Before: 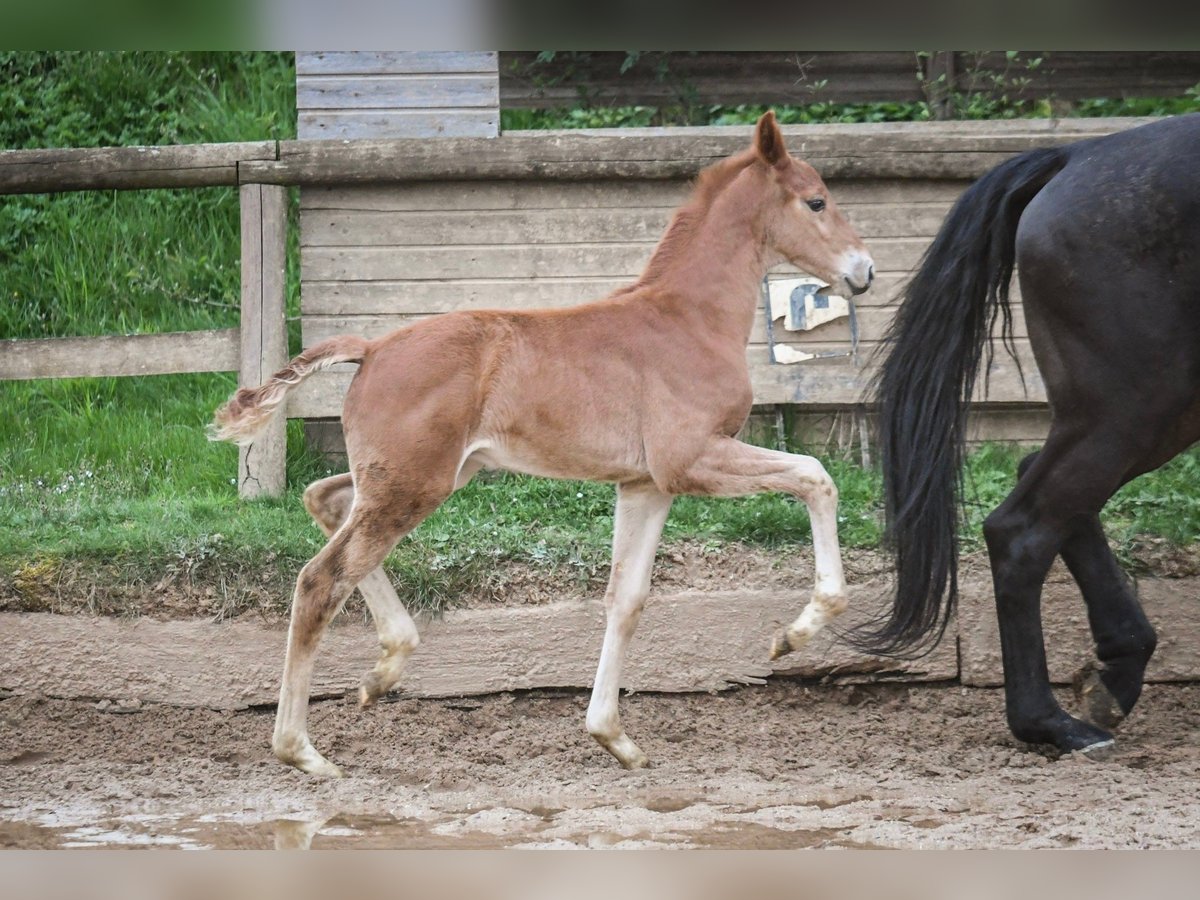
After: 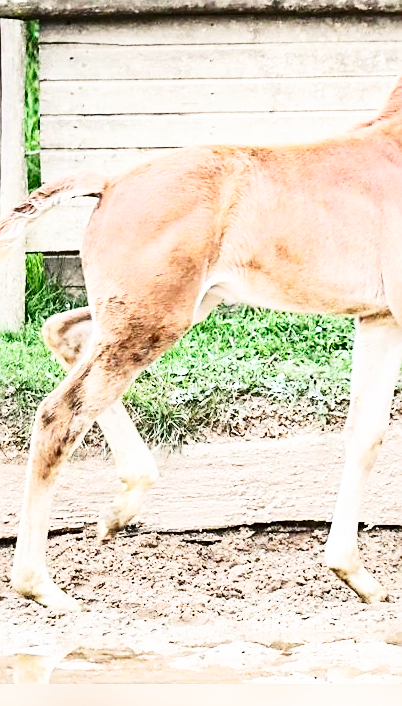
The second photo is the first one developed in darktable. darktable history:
sharpen: on, module defaults
crop and rotate: left 21.77%, top 18.528%, right 44.676%, bottom 2.997%
base curve: curves: ch0 [(0, 0) (0.007, 0.004) (0.027, 0.03) (0.046, 0.07) (0.207, 0.54) (0.442, 0.872) (0.673, 0.972) (1, 1)], preserve colors none
vibrance: vibrance 15%
contrast brightness saturation: contrast 0.28
